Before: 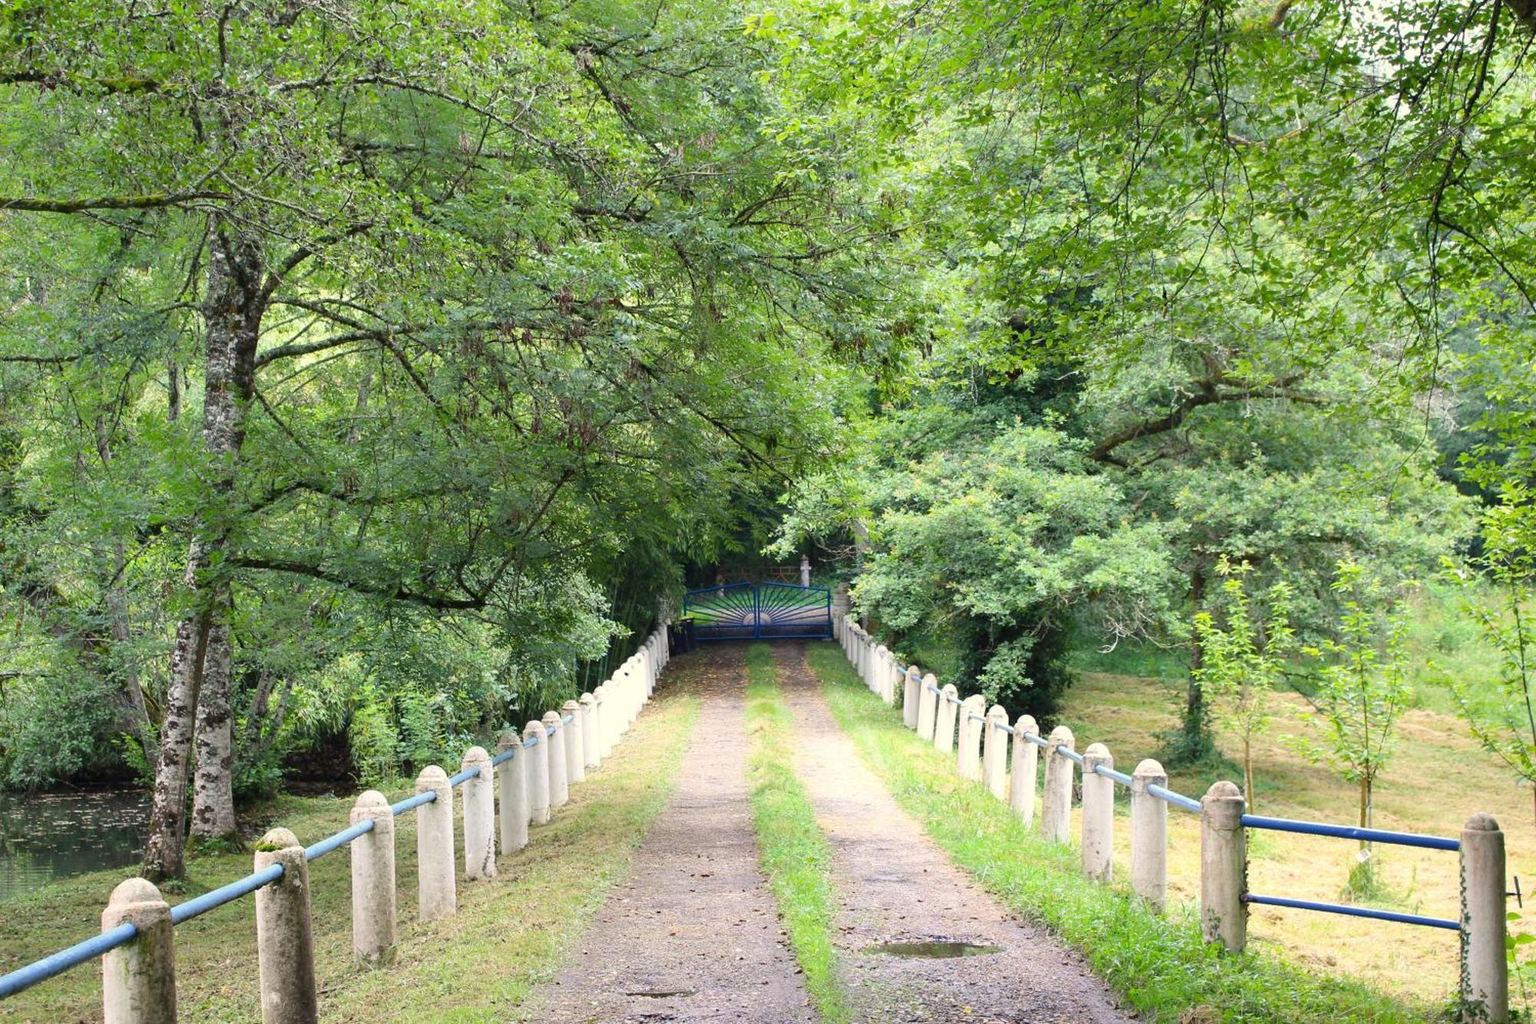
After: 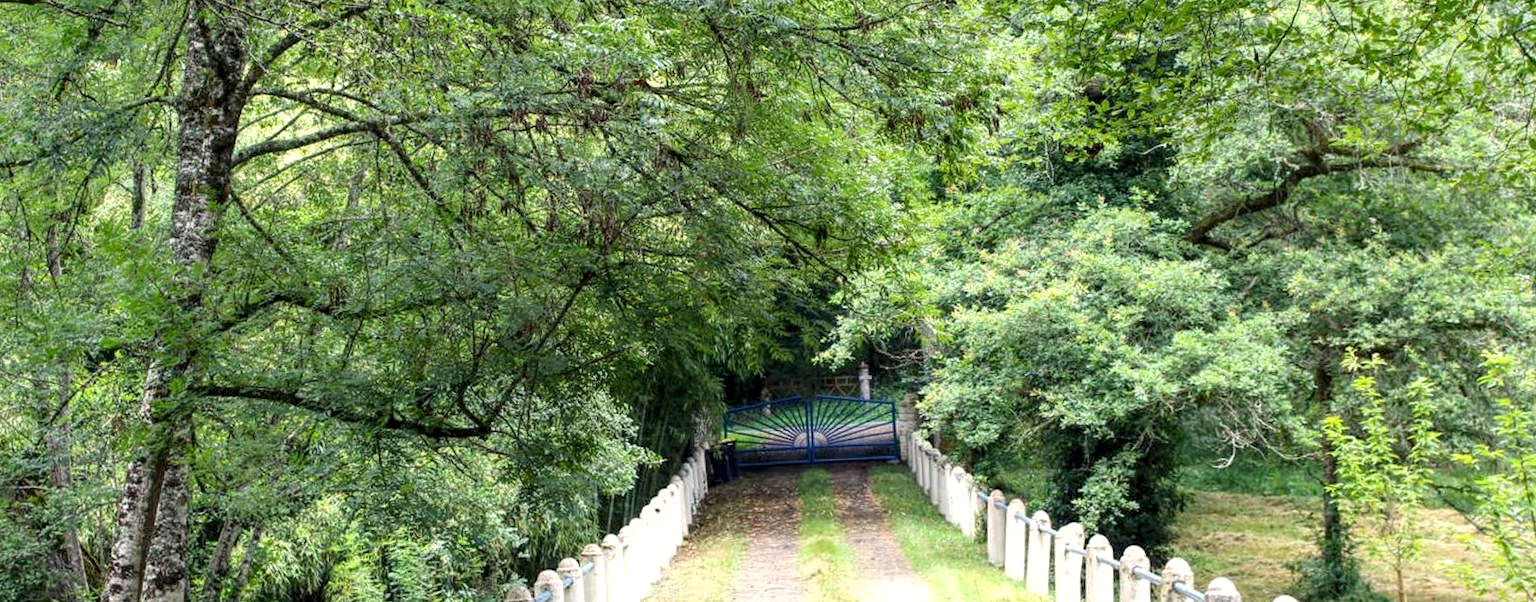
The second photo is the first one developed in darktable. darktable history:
local contrast: highlights 100%, shadows 100%, detail 200%, midtone range 0.2
rotate and perspective: rotation -1.68°, lens shift (vertical) -0.146, crop left 0.049, crop right 0.912, crop top 0.032, crop bottom 0.96
shadows and highlights: shadows -70, highlights 35, soften with gaussian
crop: left 1.744%, top 19.225%, right 5.069%, bottom 28.357%
